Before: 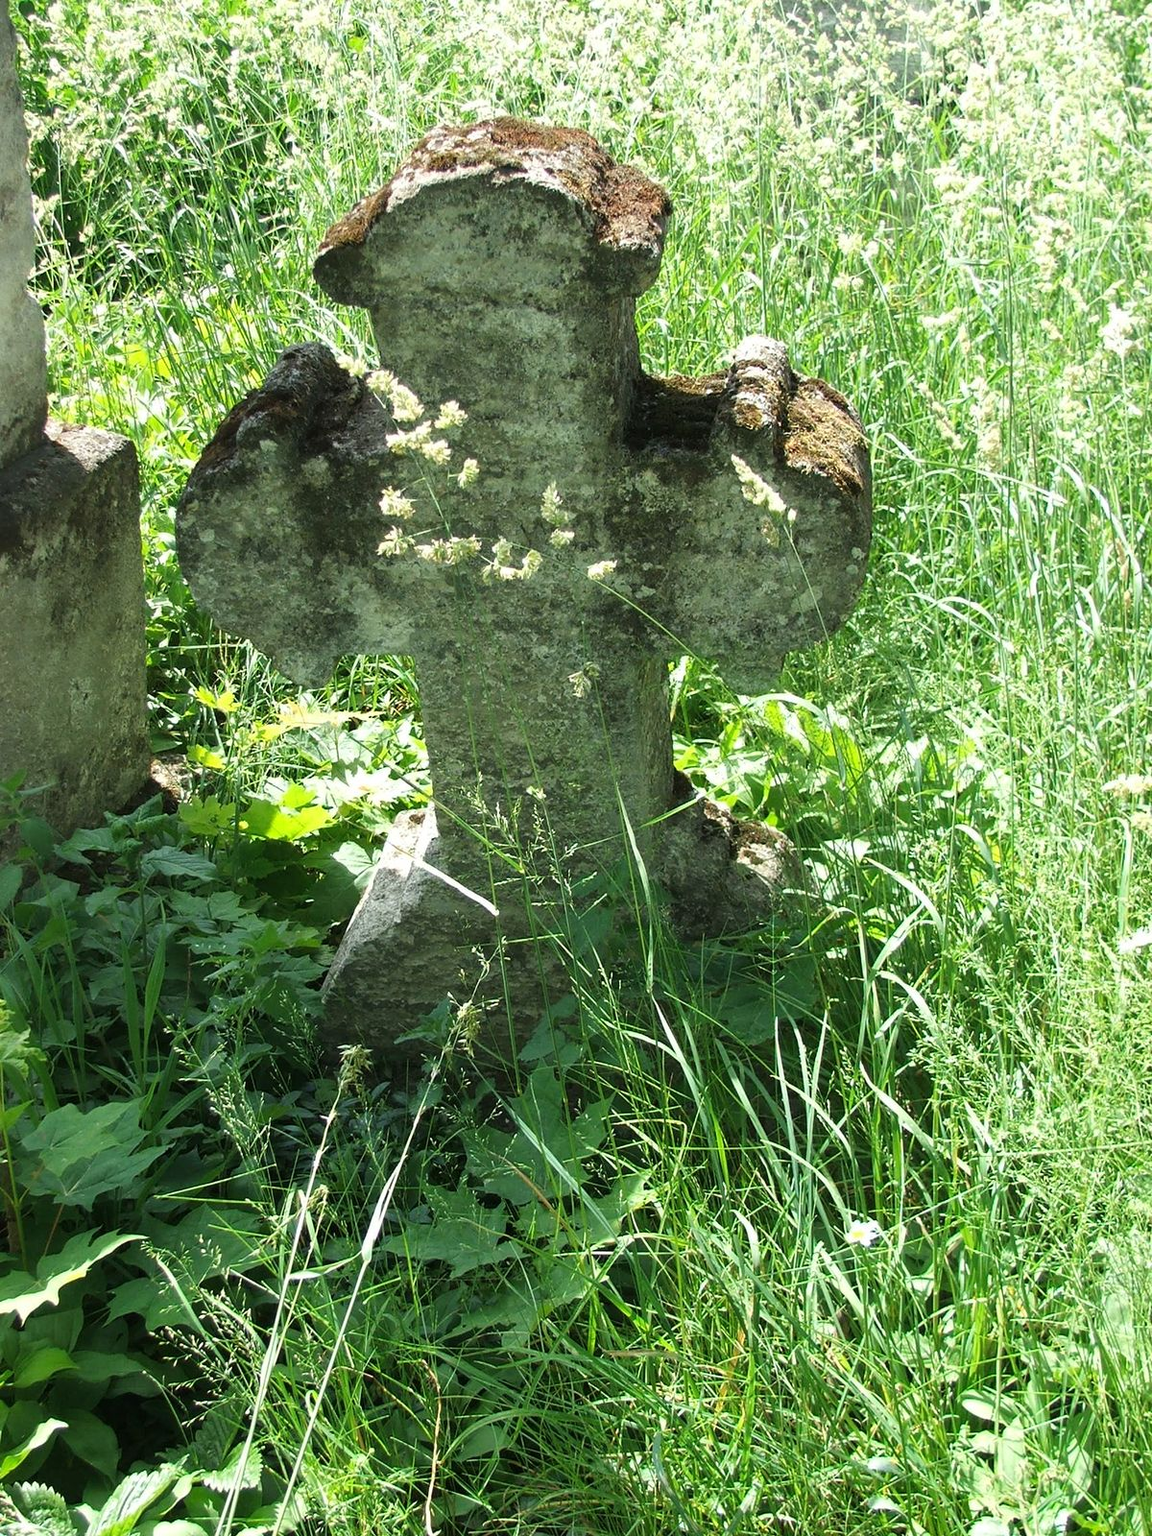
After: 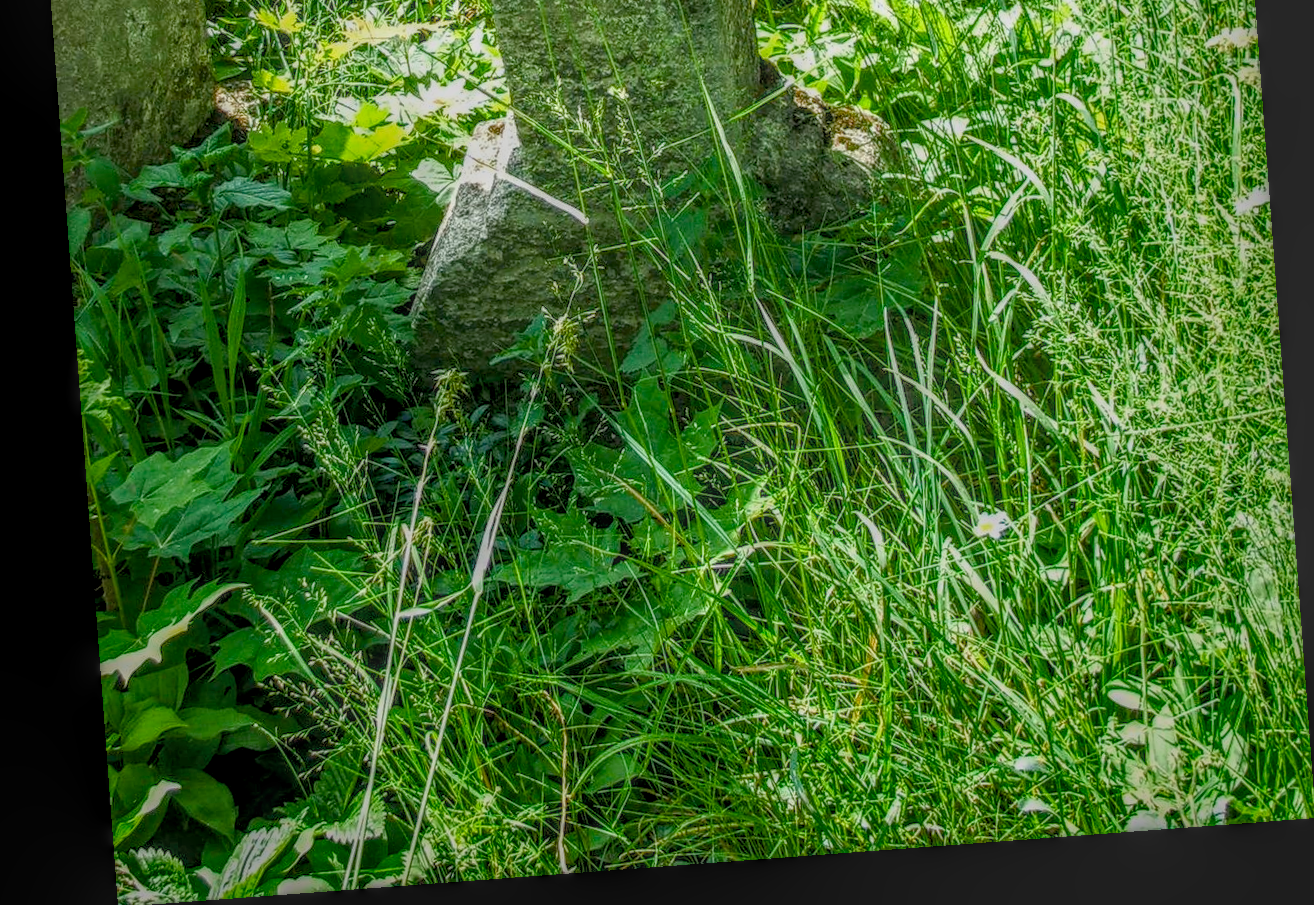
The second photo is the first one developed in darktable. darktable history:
local contrast: highlights 0%, shadows 0%, detail 200%, midtone range 0.25
color balance rgb: global offset › luminance -0.5%, perceptual saturation grading › highlights -17.77%, perceptual saturation grading › mid-tones 33.1%, perceptual saturation grading › shadows 50.52%, perceptual brilliance grading › highlights 10.8%, perceptual brilliance grading › shadows -10.8%, global vibrance 24.22%, contrast -25%
rgb curve: curves: ch0 [(0, 0) (0.078, 0.051) (0.929, 0.956) (1, 1)], compensate middle gray true
rotate and perspective: rotation -4.25°, automatic cropping off
crop and rotate: top 46.237%
base curve: exposure shift 0, preserve colors none
